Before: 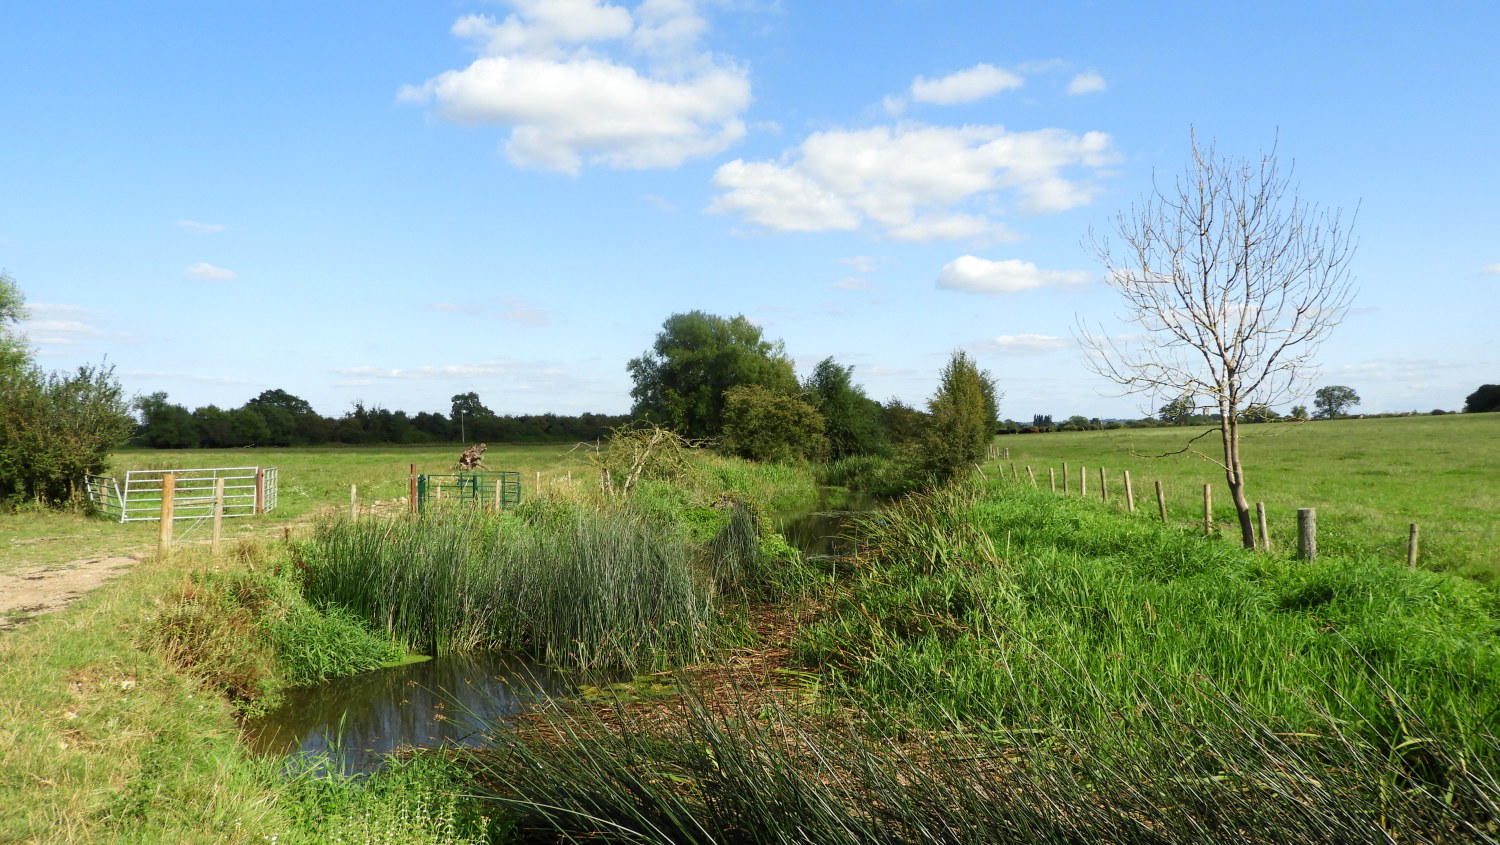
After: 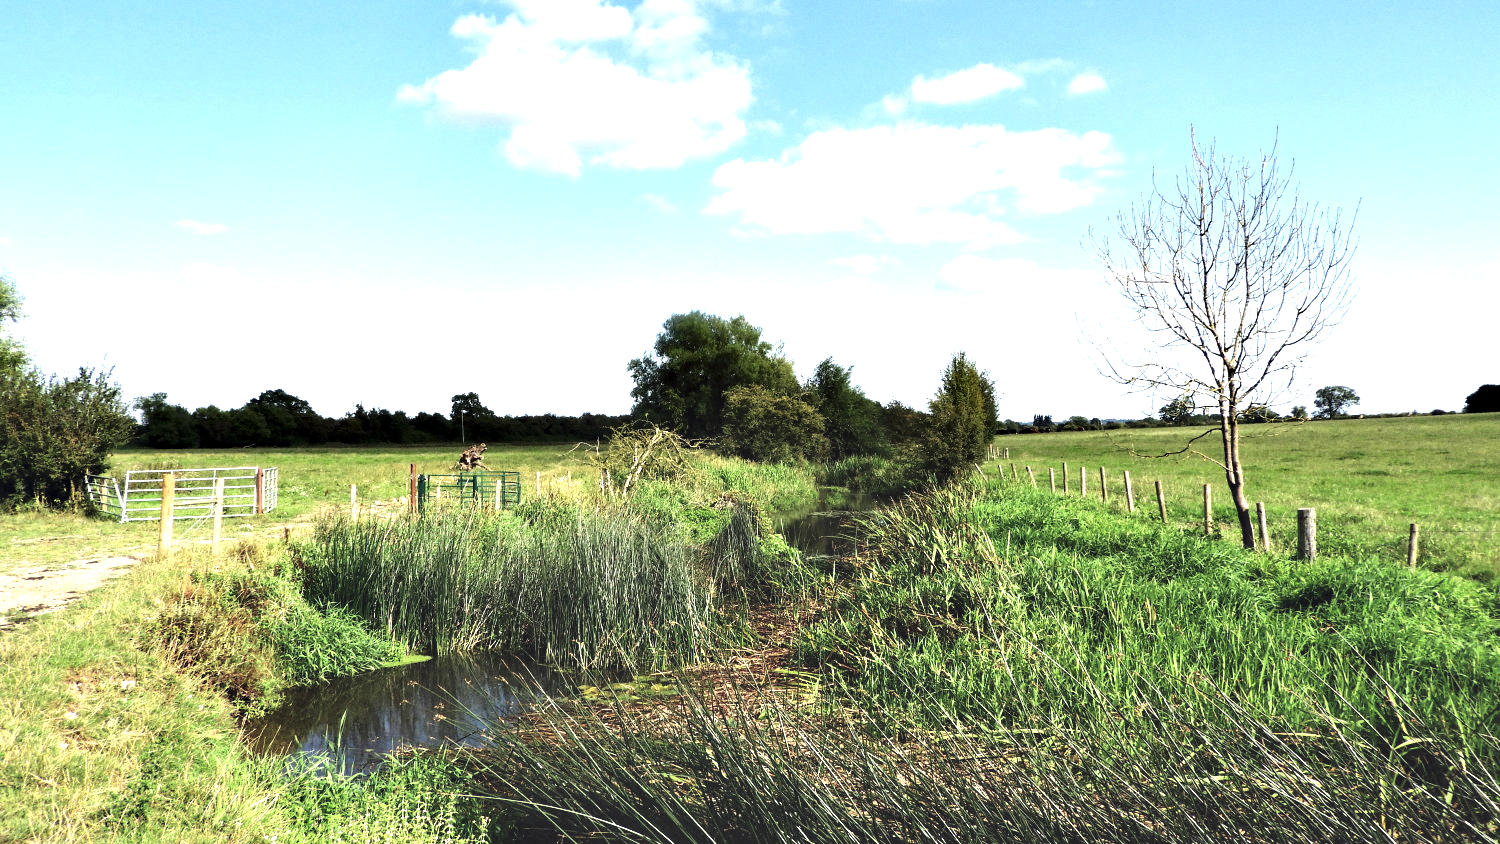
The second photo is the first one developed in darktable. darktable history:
tone equalizer: -8 EV -0.75 EV, -7 EV -0.7 EV, -6 EV -0.6 EV, -5 EV -0.4 EV, -3 EV 0.4 EV, -2 EV 0.6 EV, -1 EV 0.7 EV, +0 EV 0.75 EV, edges refinement/feathering 500, mask exposure compensation -1.57 EV, preserve details no
grain: coarseness 0.09 ISO
contrast equalizer: octaves 7, y [[0.6 ×6], [0.55 ×6], [0 ×6], [0 ×6], [0 ×6]]
crop: bottom 0.071%
exposure: black level correction -0.041, exposure 0.064 EV, compensate highlight preservation false
white balance: emerald 1
